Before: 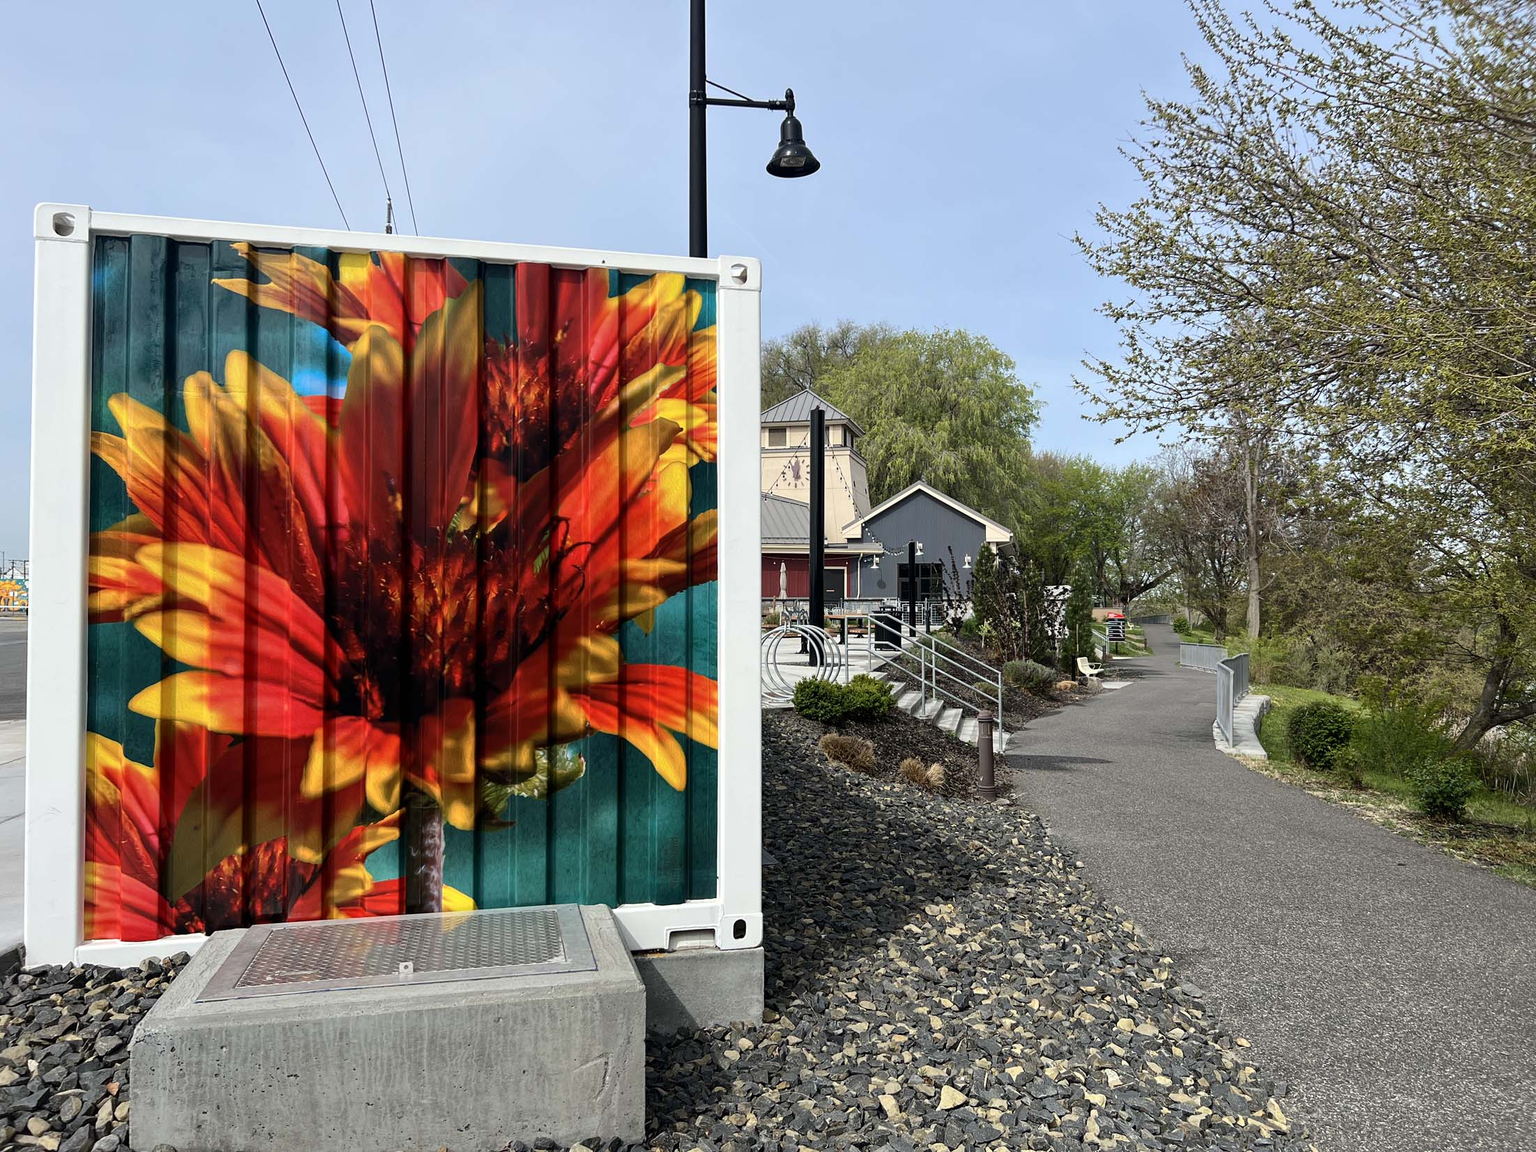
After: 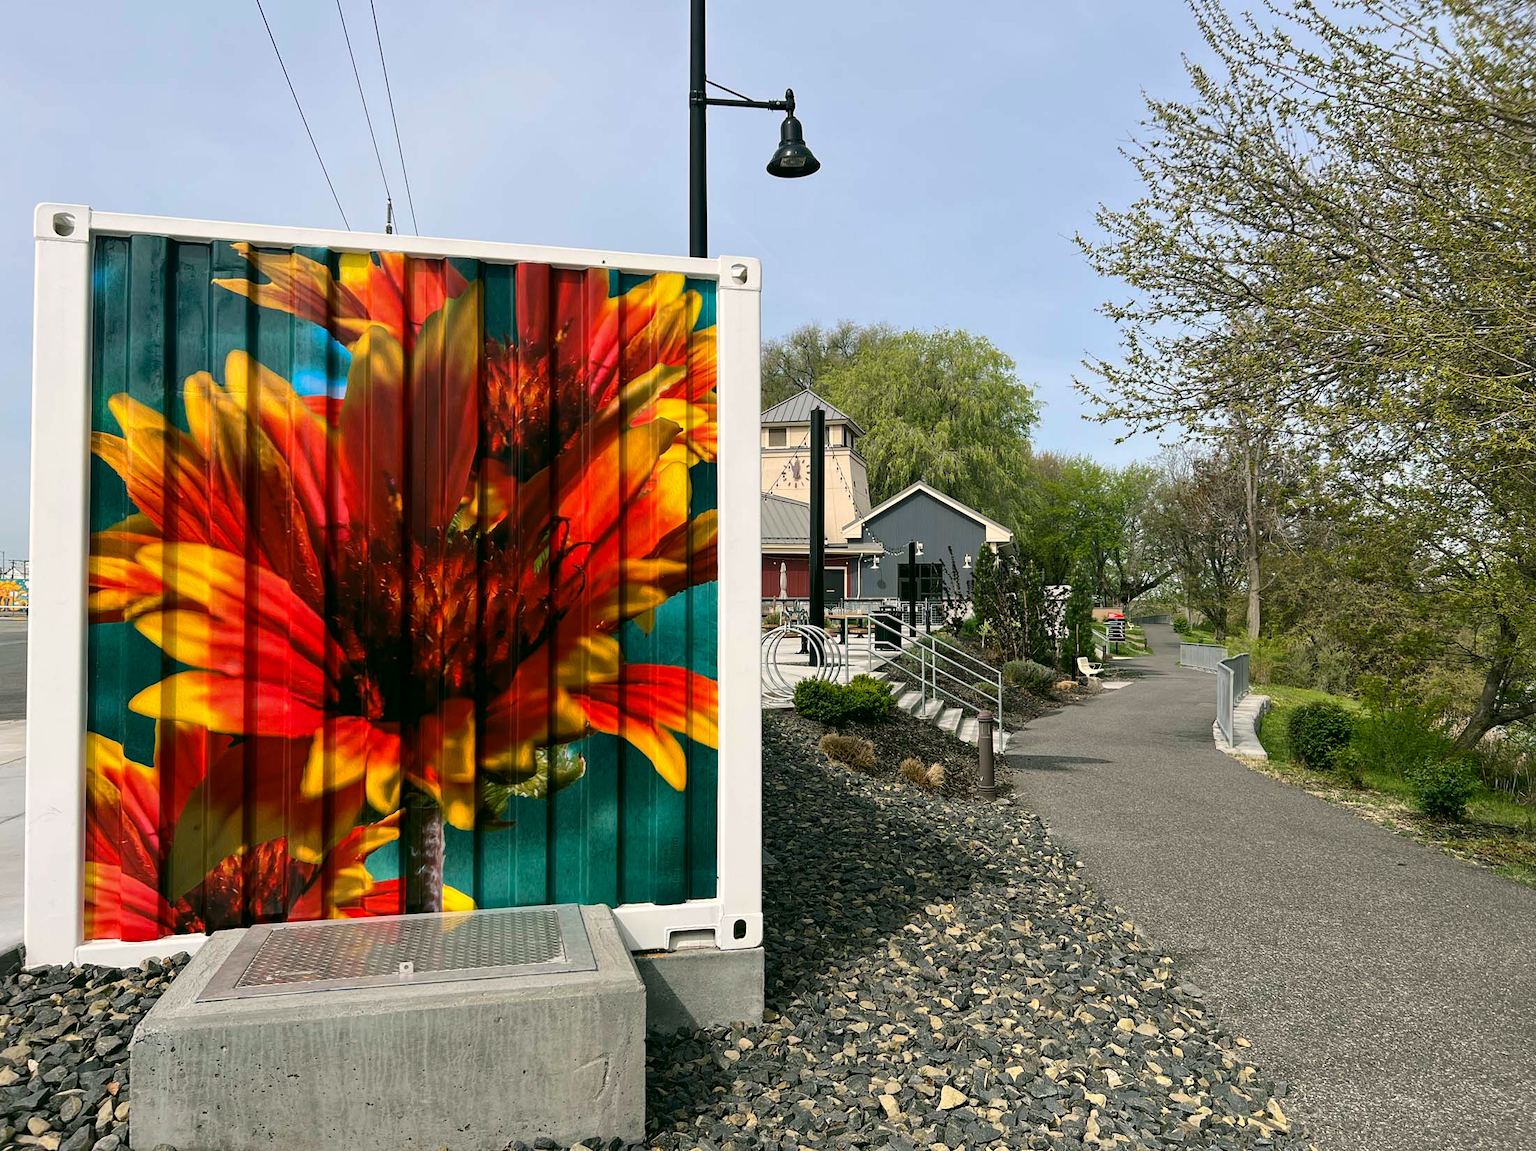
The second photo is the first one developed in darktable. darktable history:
color correction: highlights a* 3.93, highlights b* 4.92, shadows a* -6.84, shadows b* 5.02
